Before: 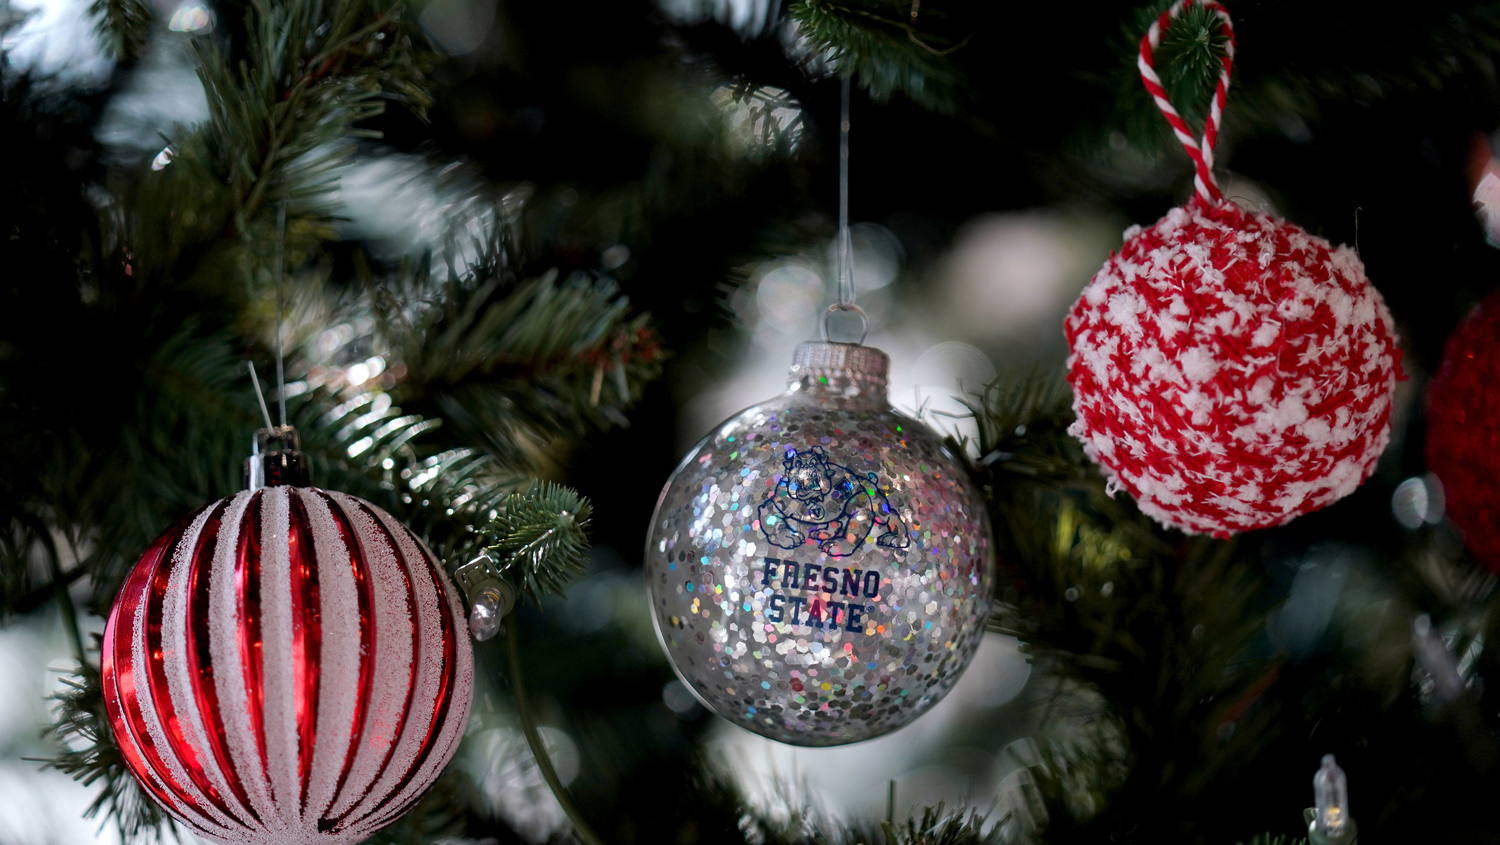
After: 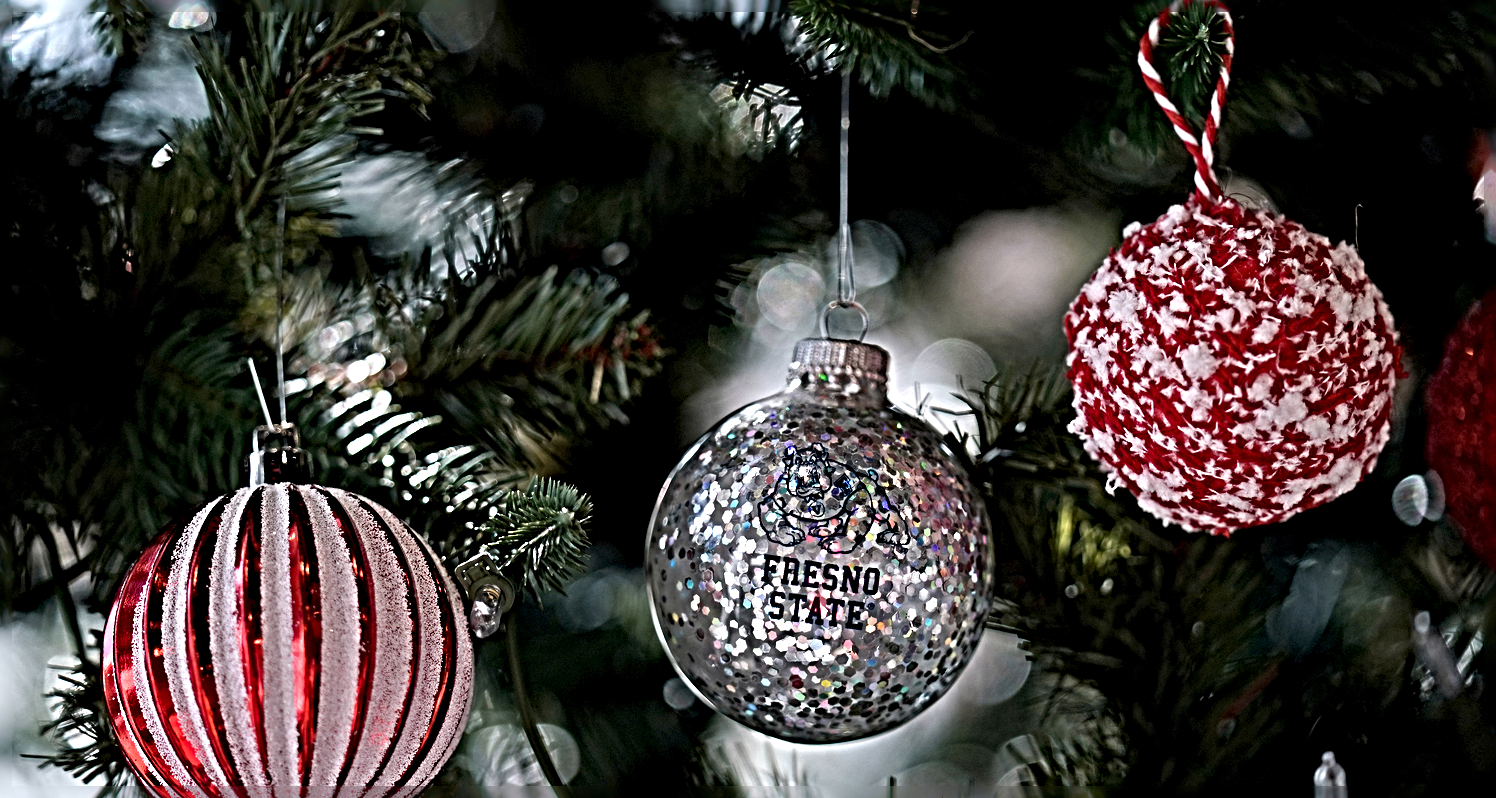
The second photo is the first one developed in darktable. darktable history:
tone equalizer: on, module defaults
sharpen: radius 6.3, amount 1.8, threshold 0
crop: top 0.448%, right 0.264%, bottom 5.045%
